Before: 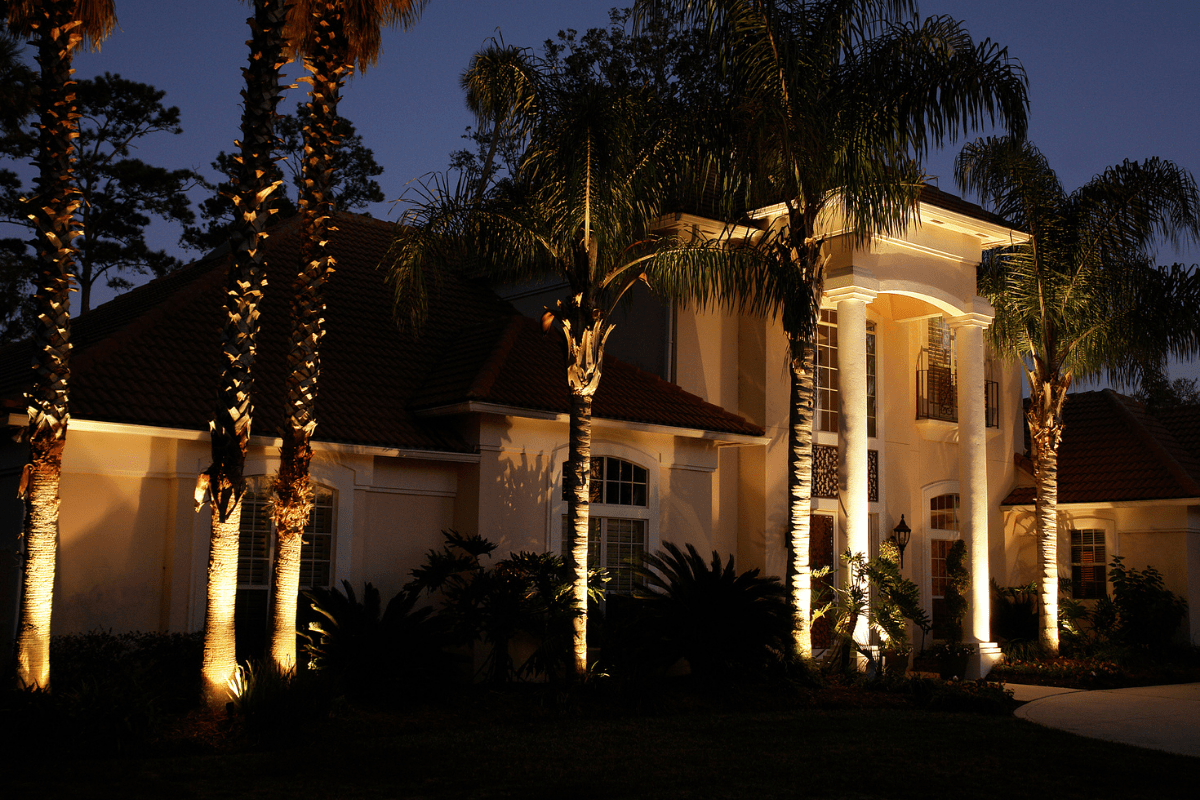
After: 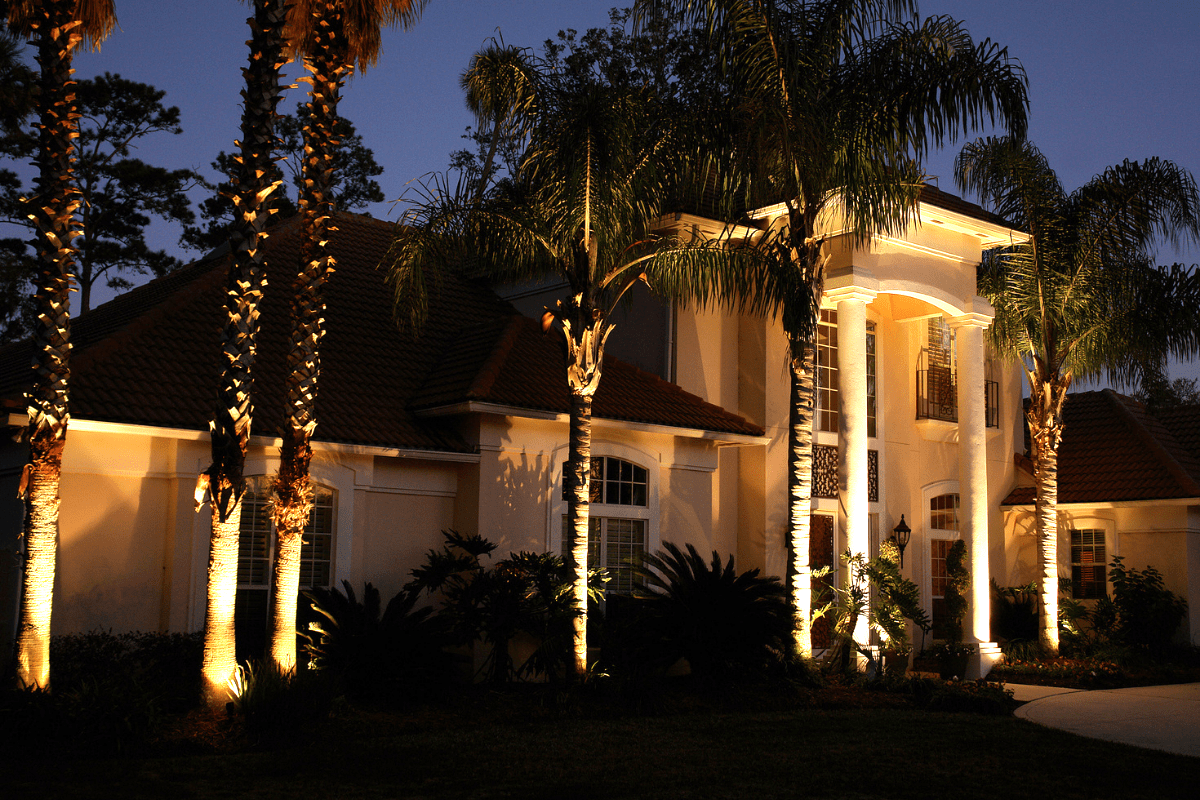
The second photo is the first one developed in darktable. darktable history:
exposure: exposure 0.646 EV, compensate highlight preservation false
